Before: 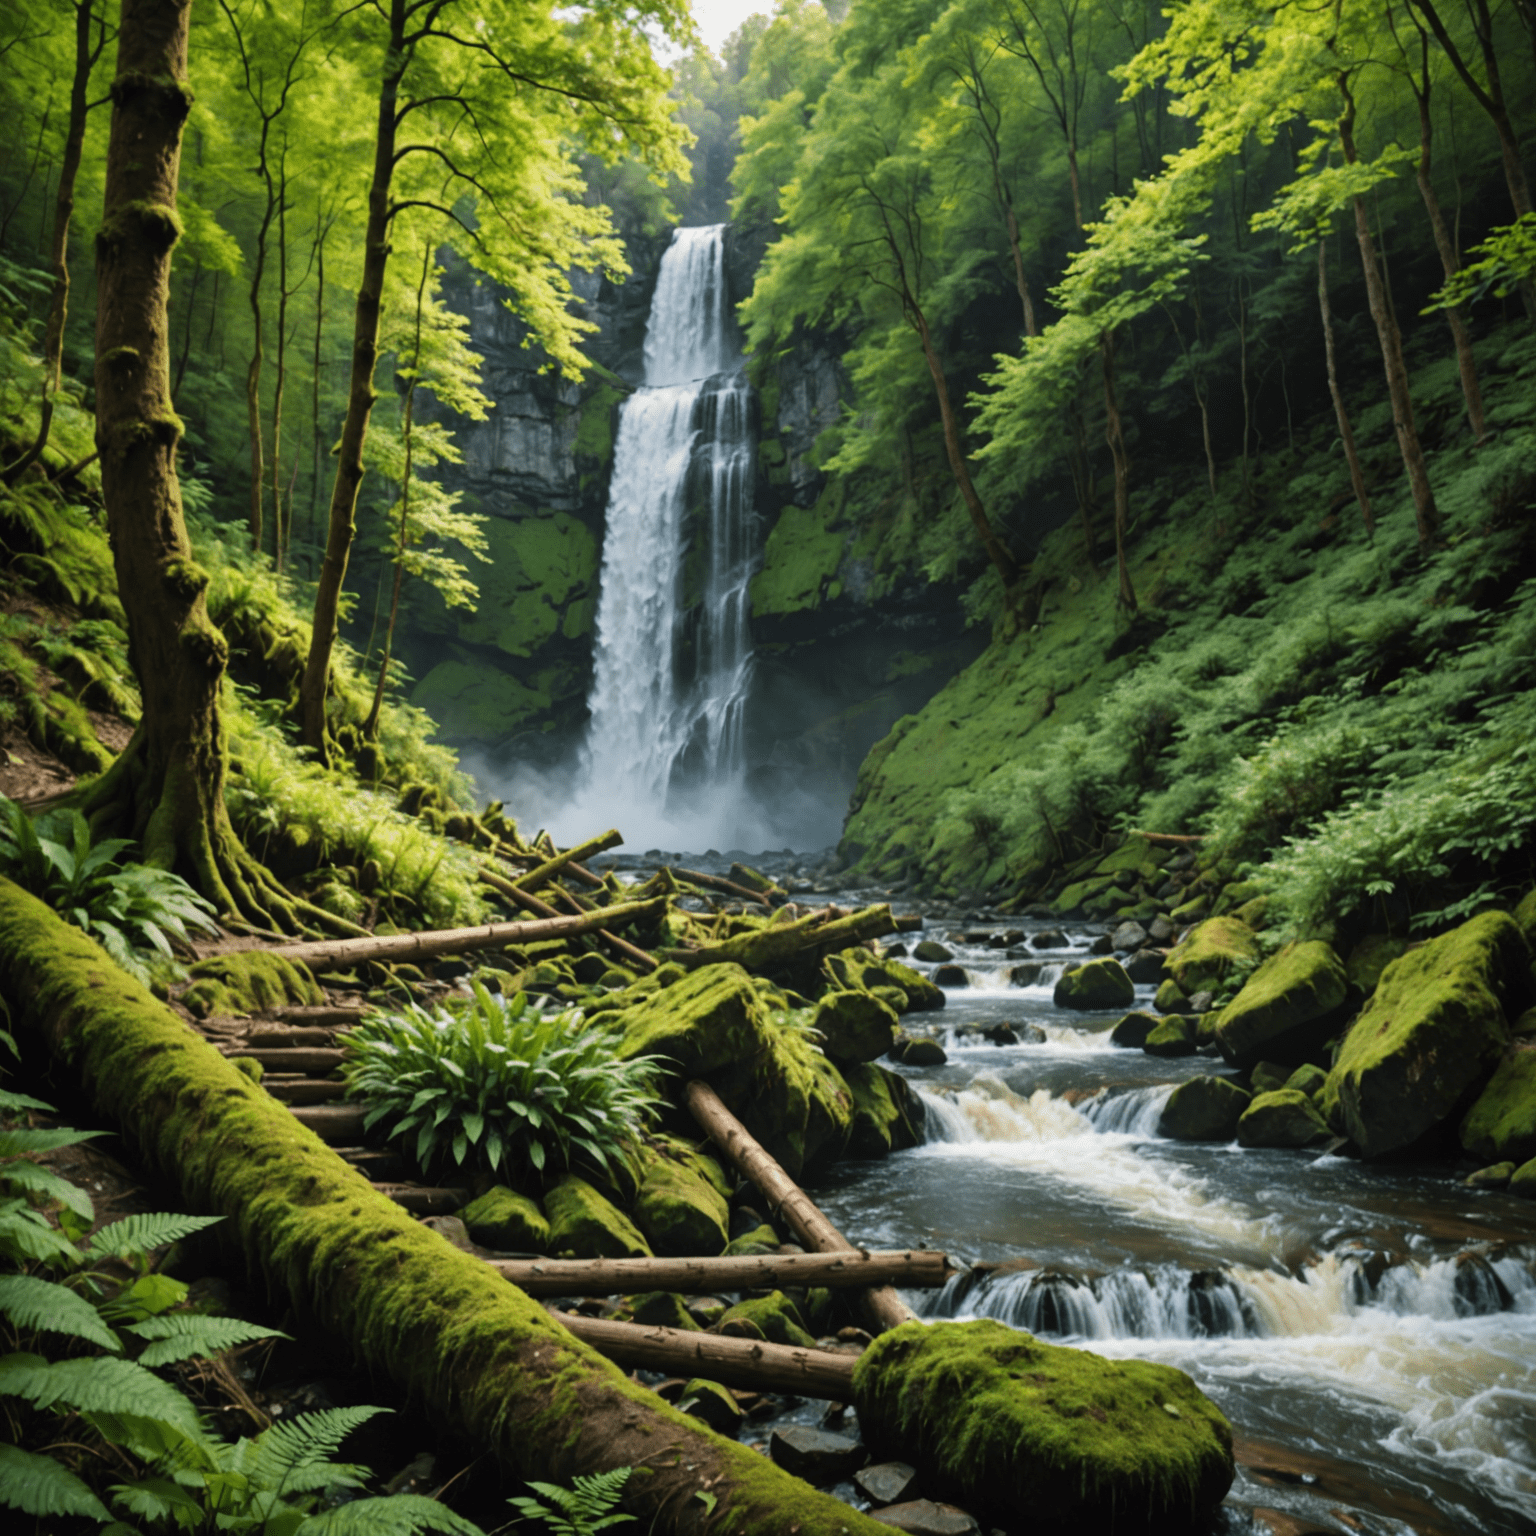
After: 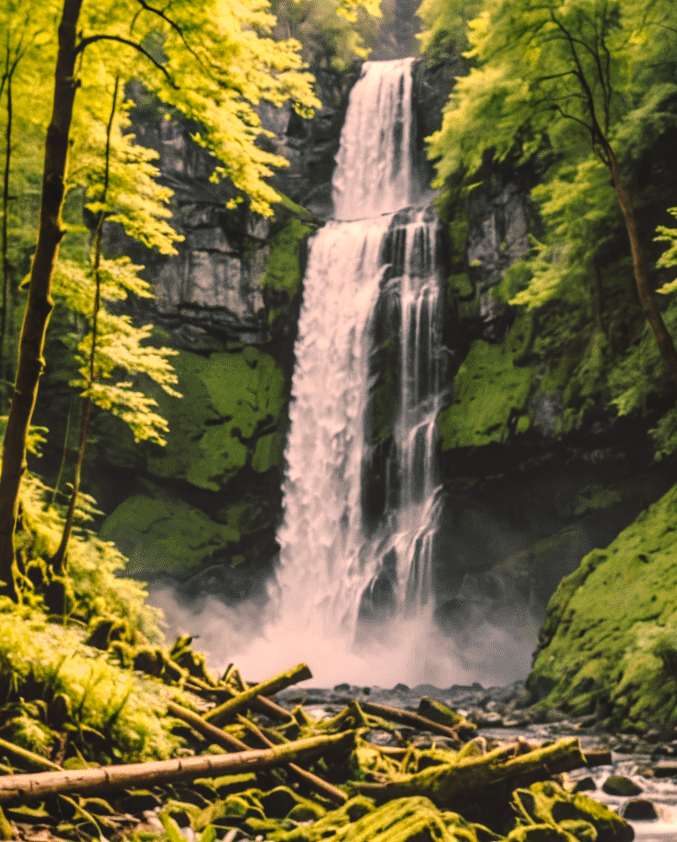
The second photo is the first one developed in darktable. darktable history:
crop: left 20.248%, top 10.86%, right 35.675%, bottom 34.321%
local contrast: highlights 25%, detail 150%
tone curve: curves: ch0 [(0, 0) (0.003, 0.139) (0.011, 0.14) (0.025, 0.138) (0.044, 0.14) (0.069, 0.149) (0.1, 0.161) (0.136, 0.179) (0.177, 0.203) (0.224, 0.245) (0.277, 0.302) (0.335, 0.382) (0.399, 0.461) (0.468, 0.546) (0.543, 0.614) (0.623, 0.687) (0.709, 0.758) (0.801, 0.84) (0.898, 0.912) (1, 1)], preserve colors none
color correction: highlights a* 21.88, highlights b* 22.25
